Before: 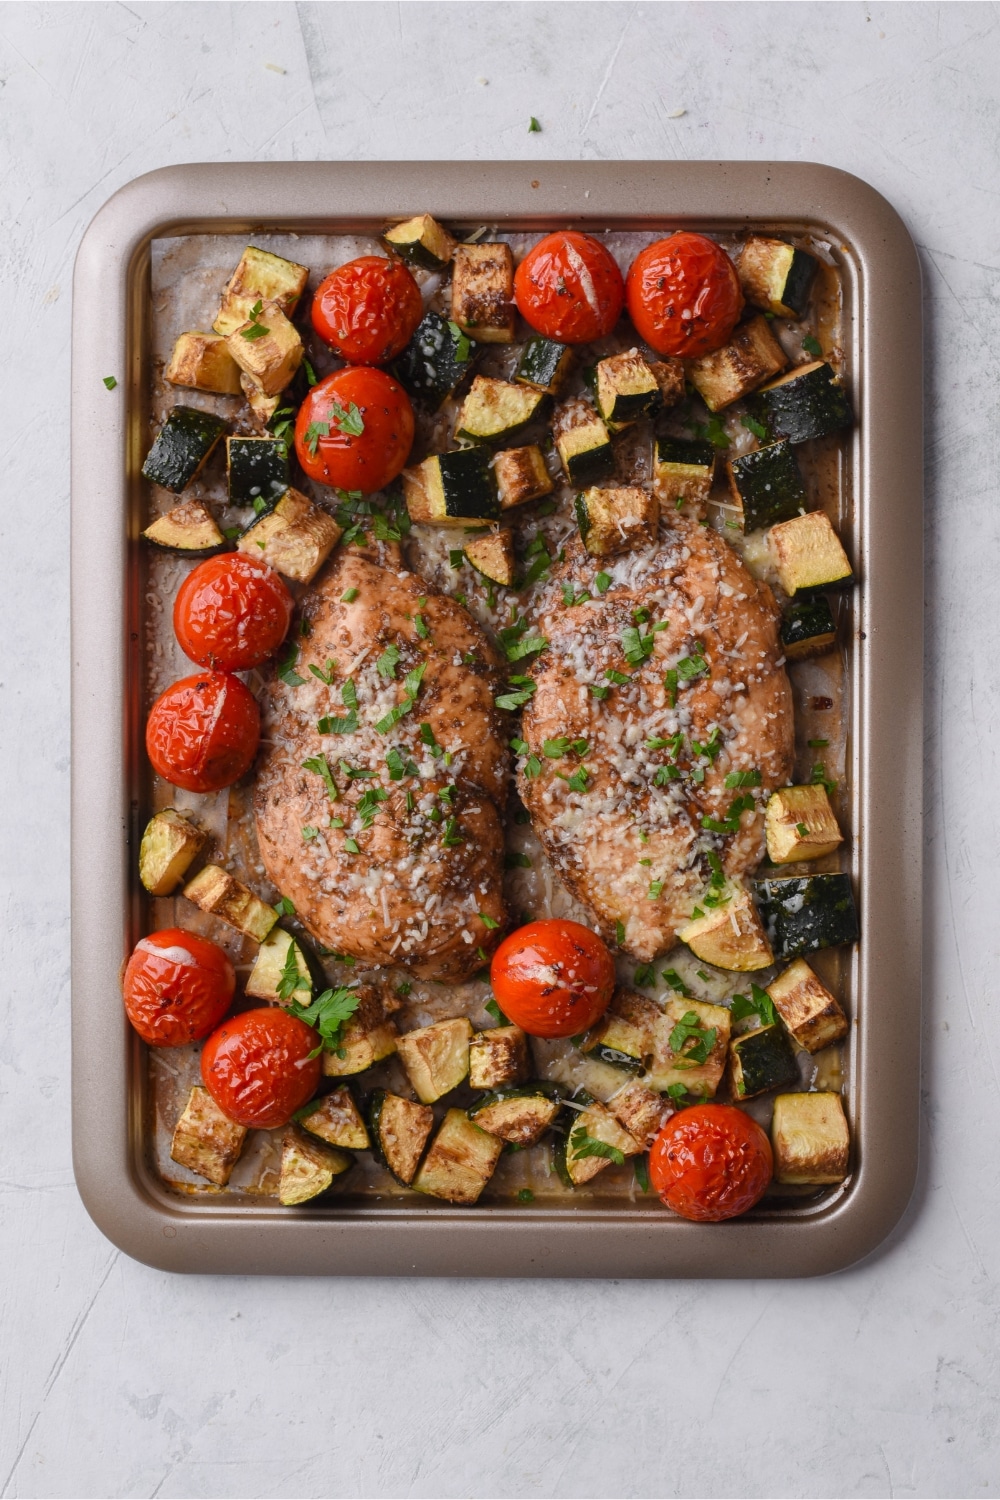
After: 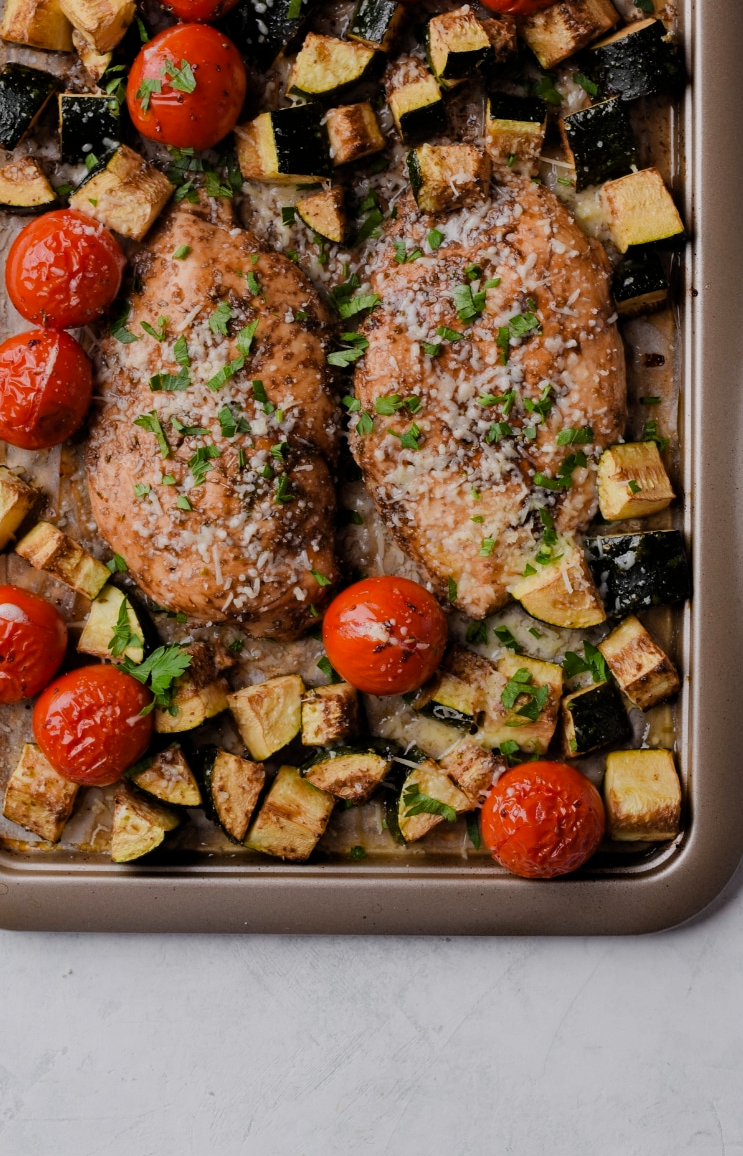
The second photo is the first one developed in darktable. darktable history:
filmic rgb: middle gray luminance 28.74%, black relative exposure -10.22 EV, white relative exposure 5.48 EV, target black luminance 0%, hardness 3.93, latitude 1.63%, contrast 1.125, highlights saturation mix 6.35%, shadows ↔ highlights balance 15.31%, iterations of high-quality reconstruction 10
haze removal: strength 0.282, distance 0.244, compatibility mode true, adaptive false
crop: left 16.829%, top 22.923%, right 8.855%
